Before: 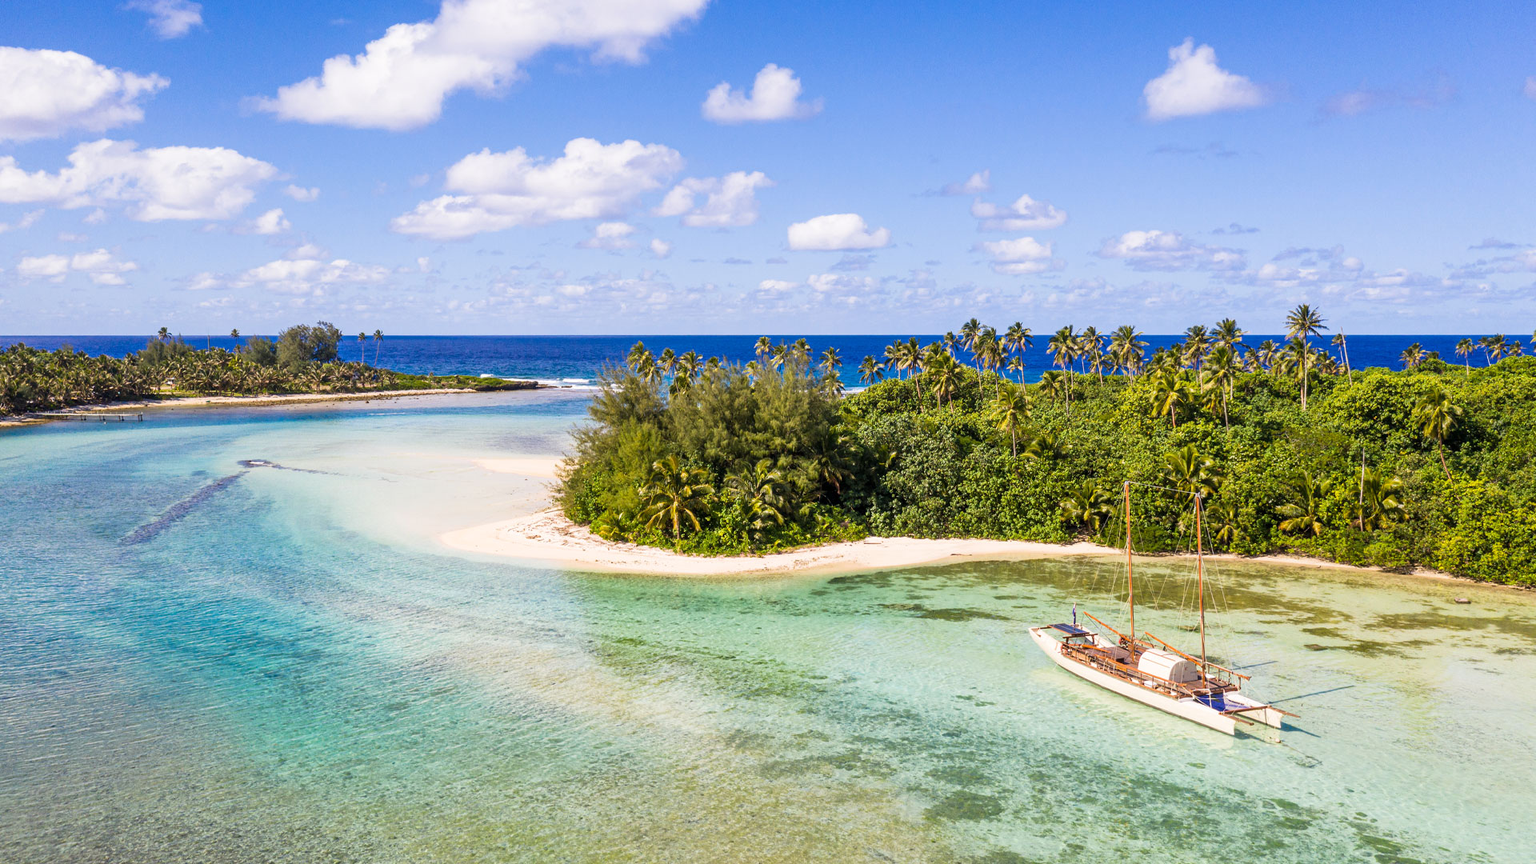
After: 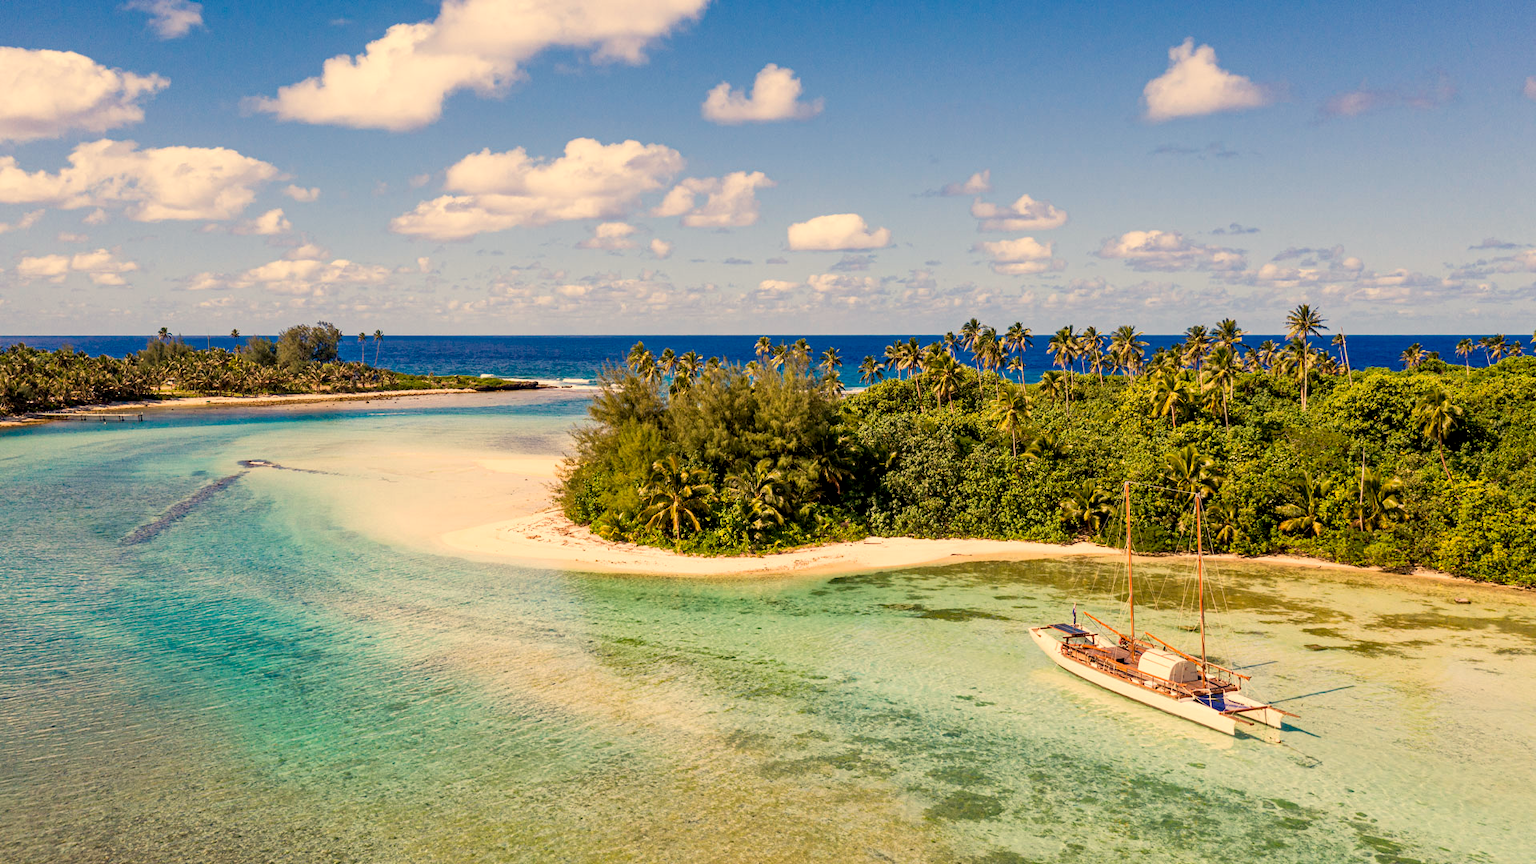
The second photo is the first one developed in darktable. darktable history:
white balance: red 1.138, green 0.996, blue 0.812
haze removal: compatibility mode true, adaptive false
exposure: black level correction 0.009, exposure -0.159 EV, compensate highlight preservation false
